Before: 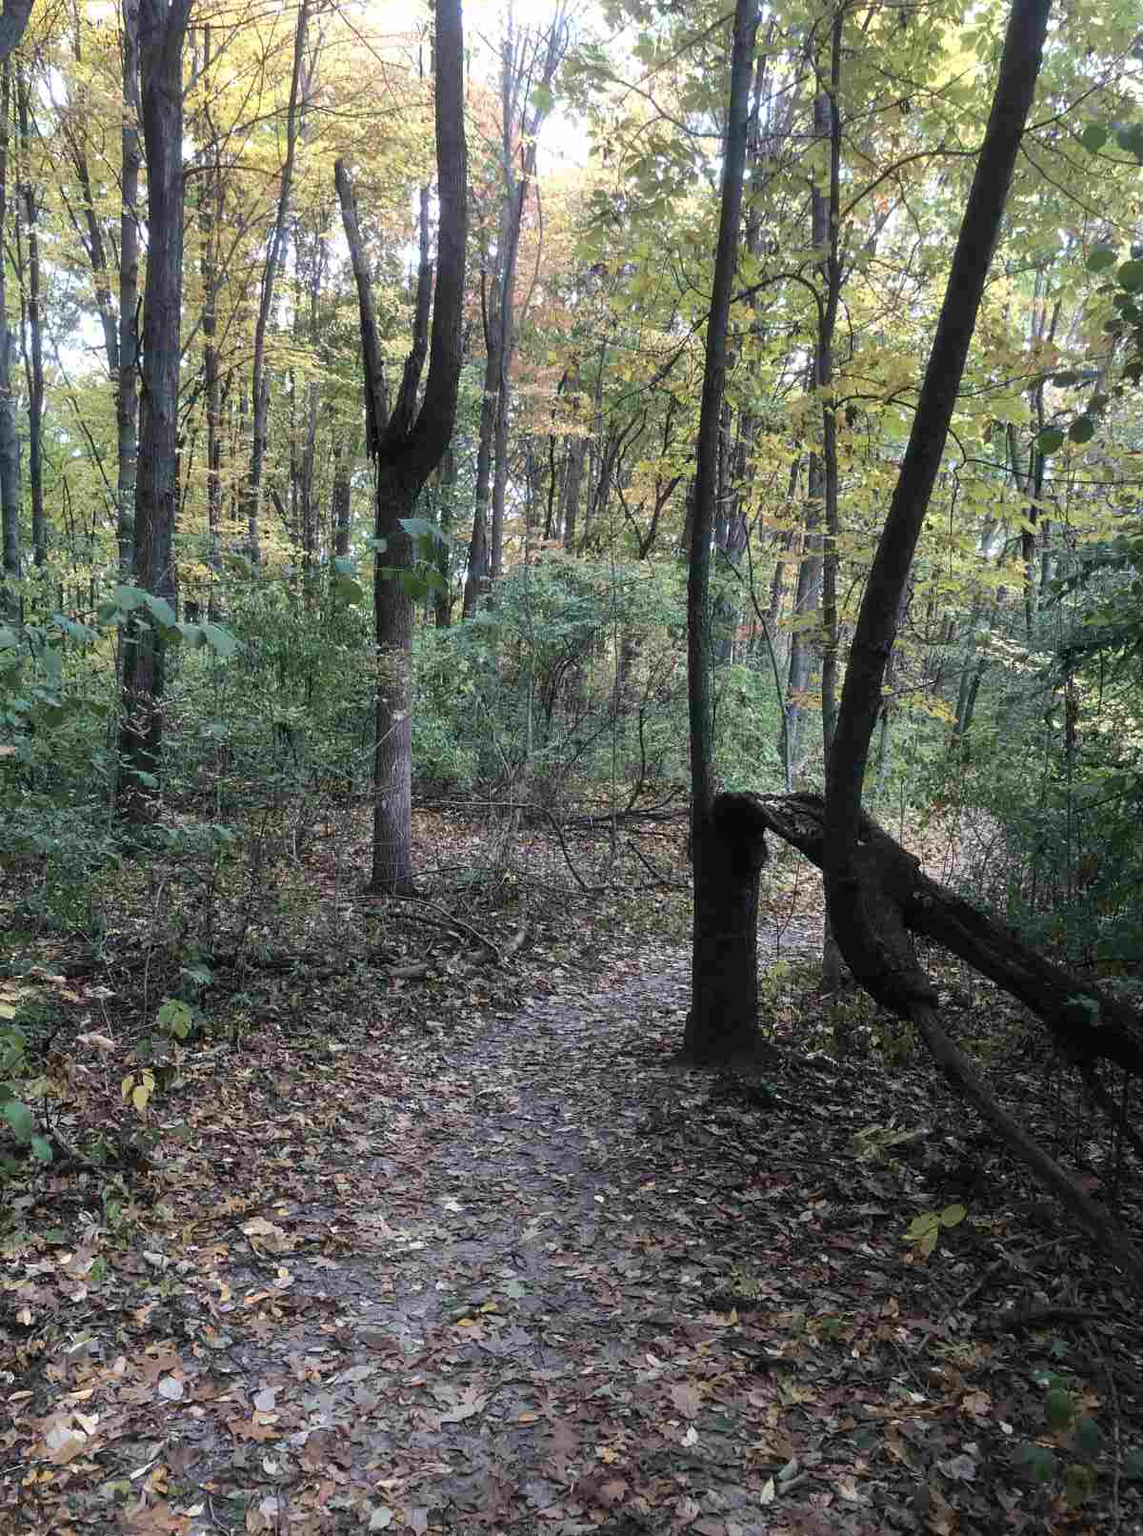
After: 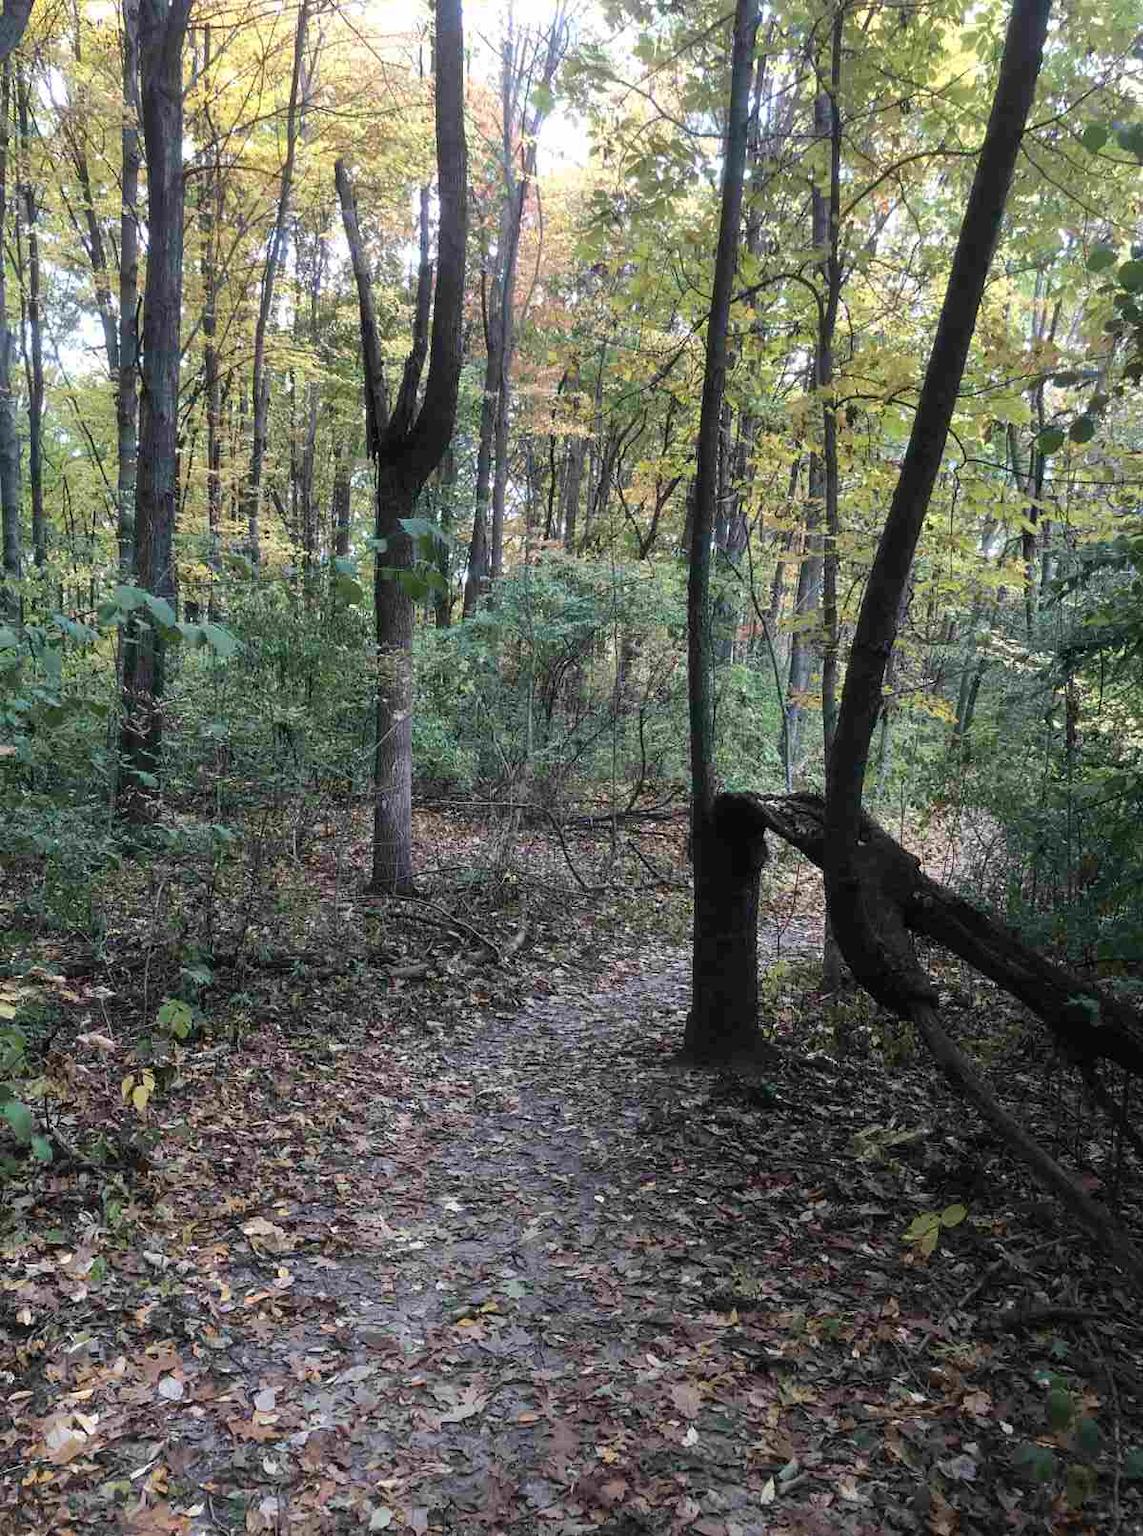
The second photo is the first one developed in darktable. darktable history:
color correction: highlights b* -0.019, saturation 1.08
